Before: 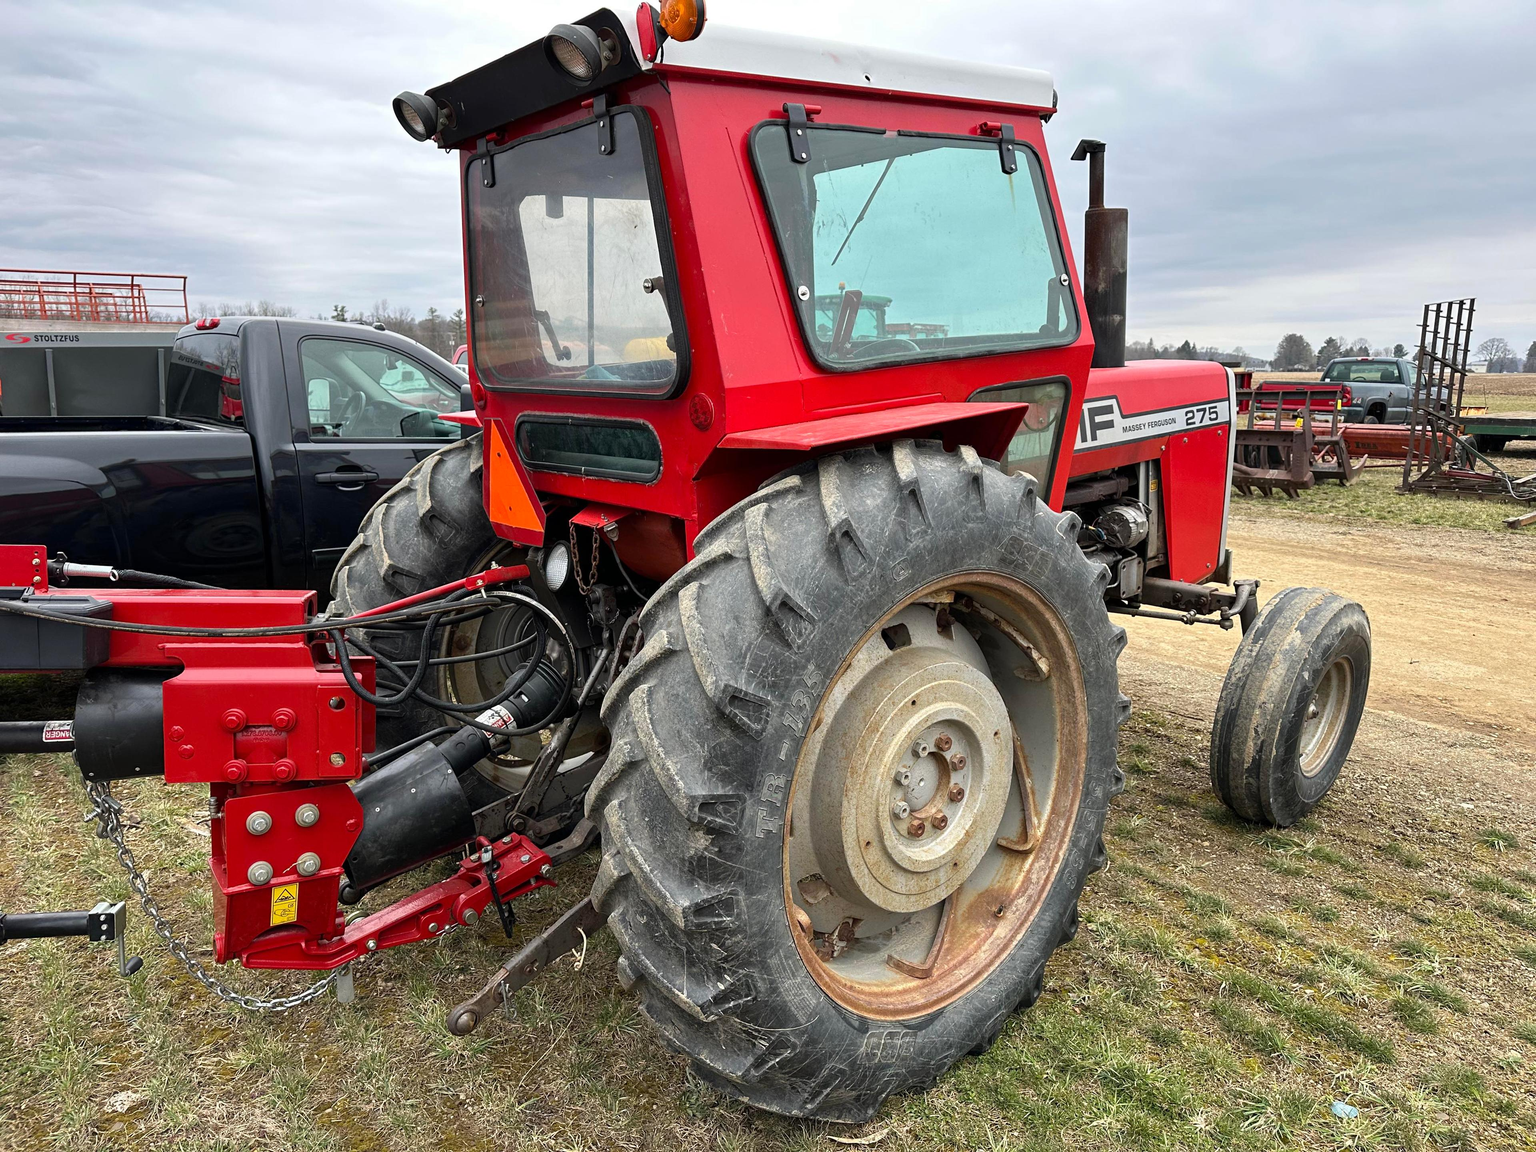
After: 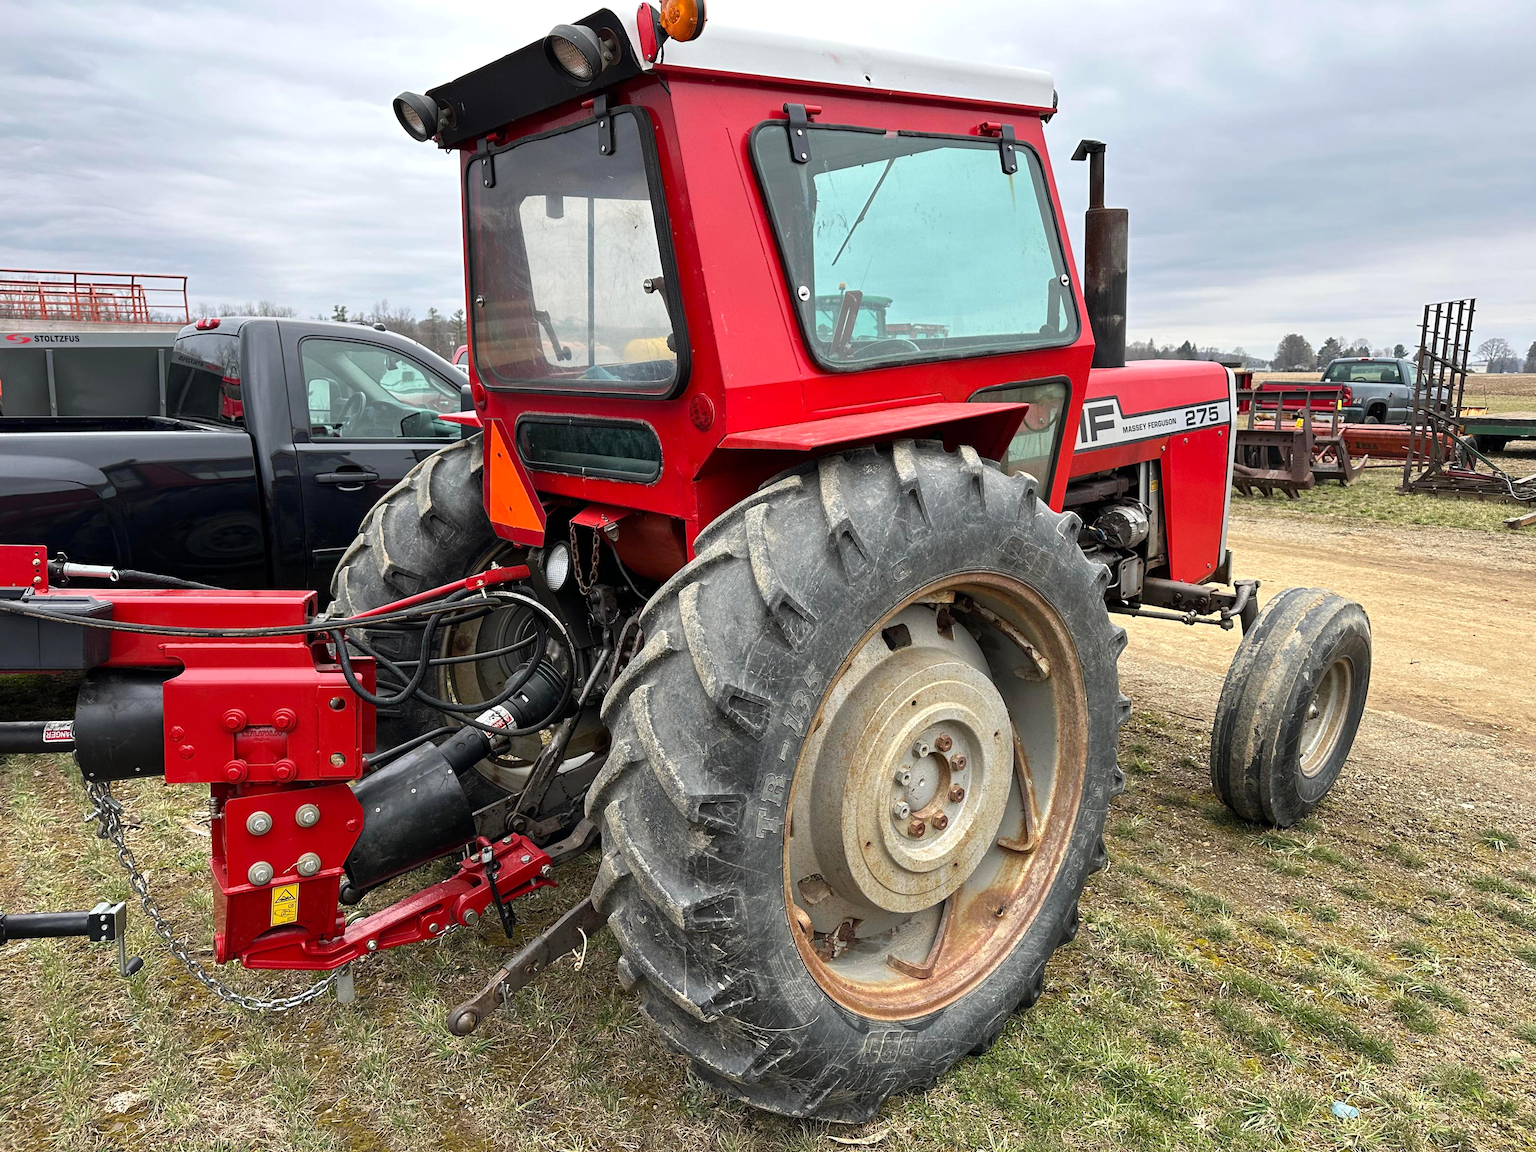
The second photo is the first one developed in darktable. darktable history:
exposure: exposure 0.074 EV, compensate exposure bias true, compensate highlight preservation false
